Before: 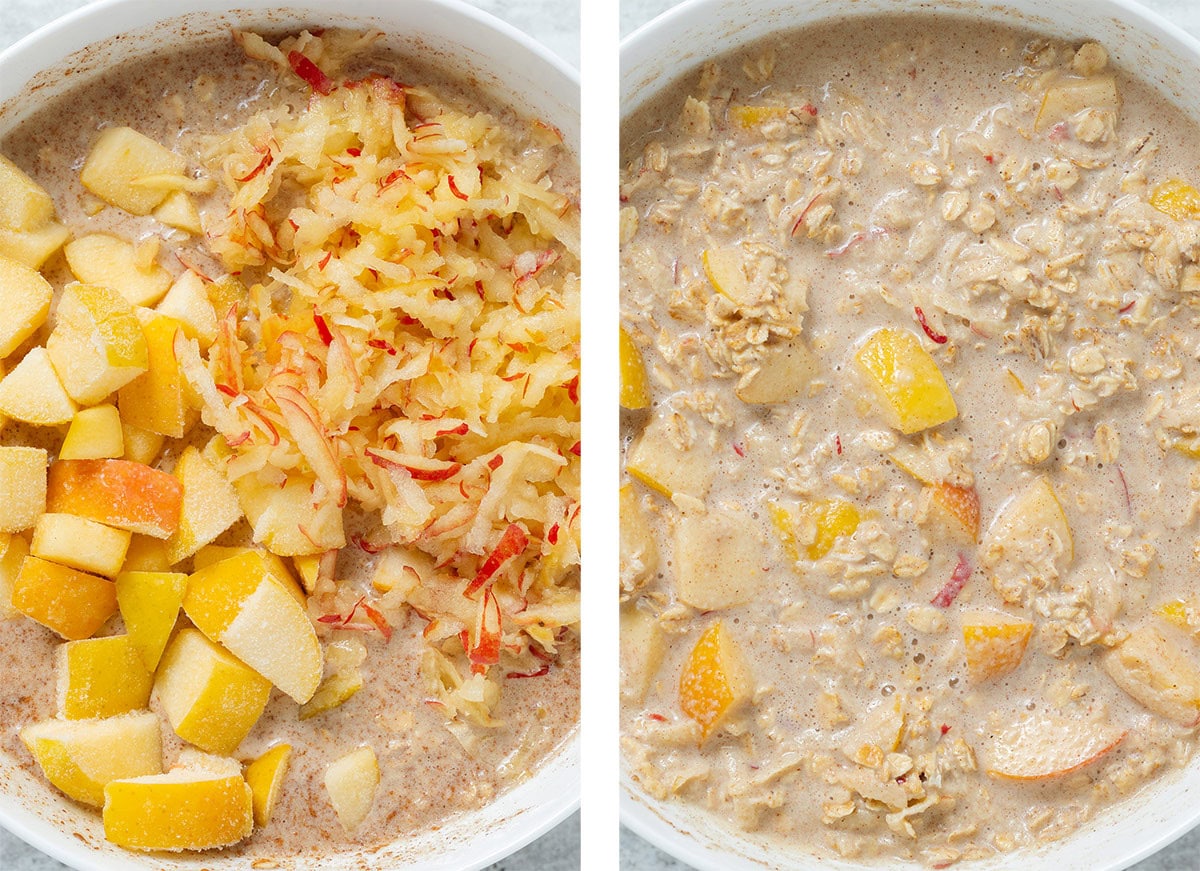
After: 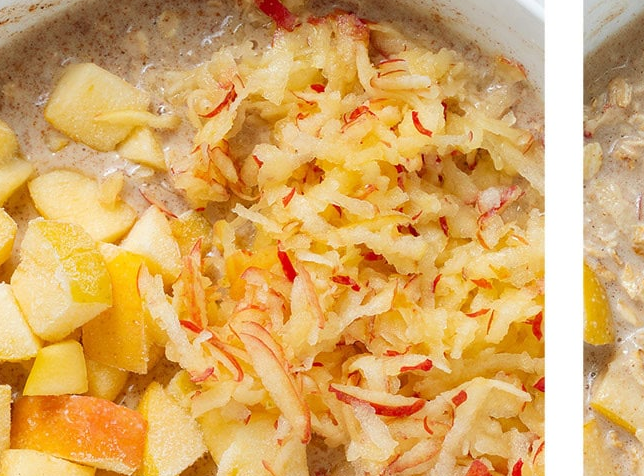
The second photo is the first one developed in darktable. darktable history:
crop and rotate: left 3.071%, top 7.425%, right 43.218%, bottom 37.837%
